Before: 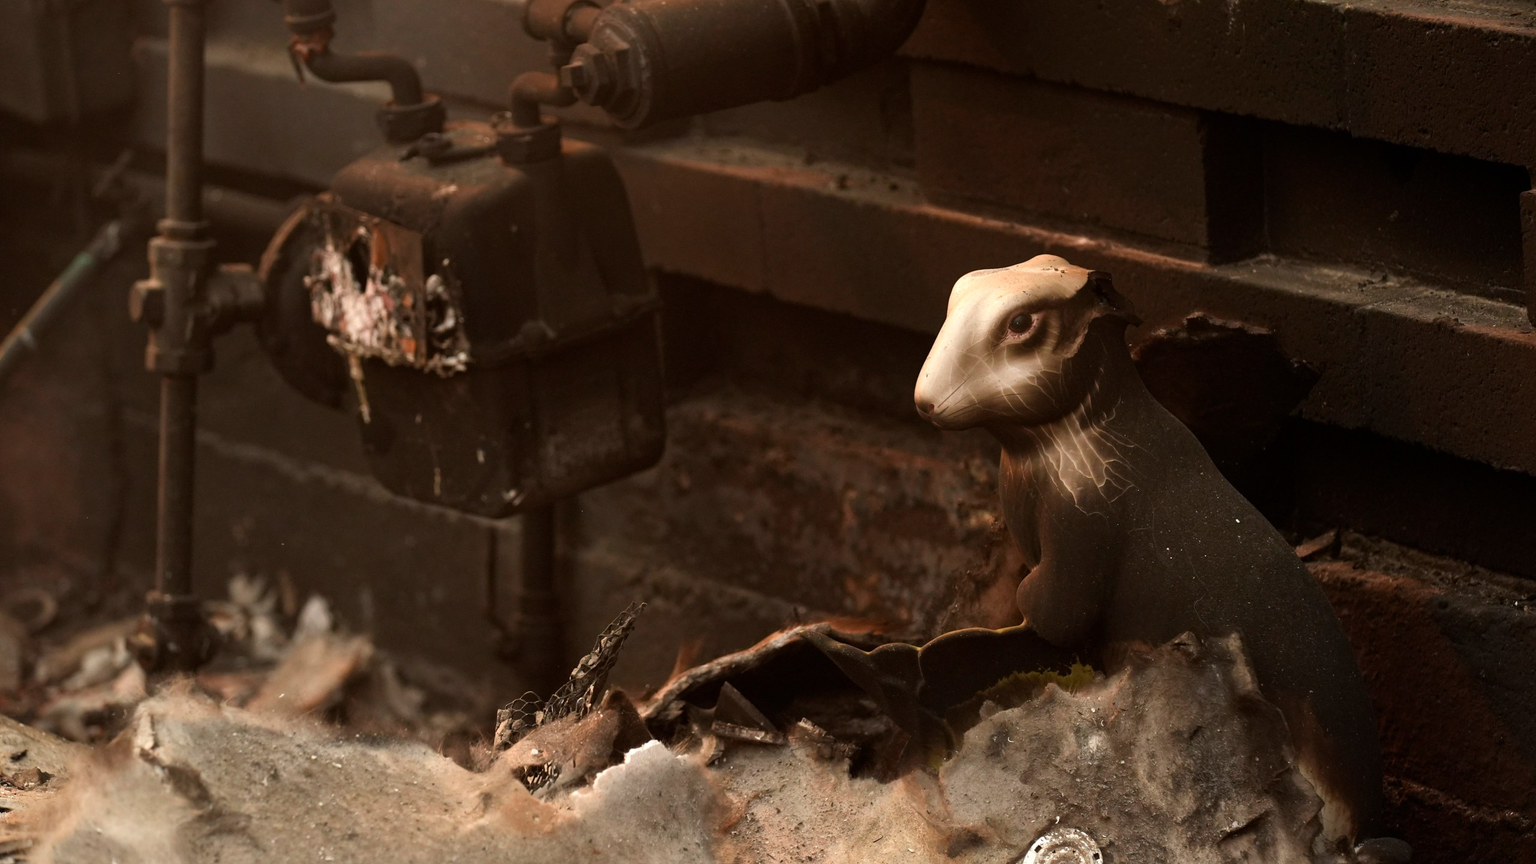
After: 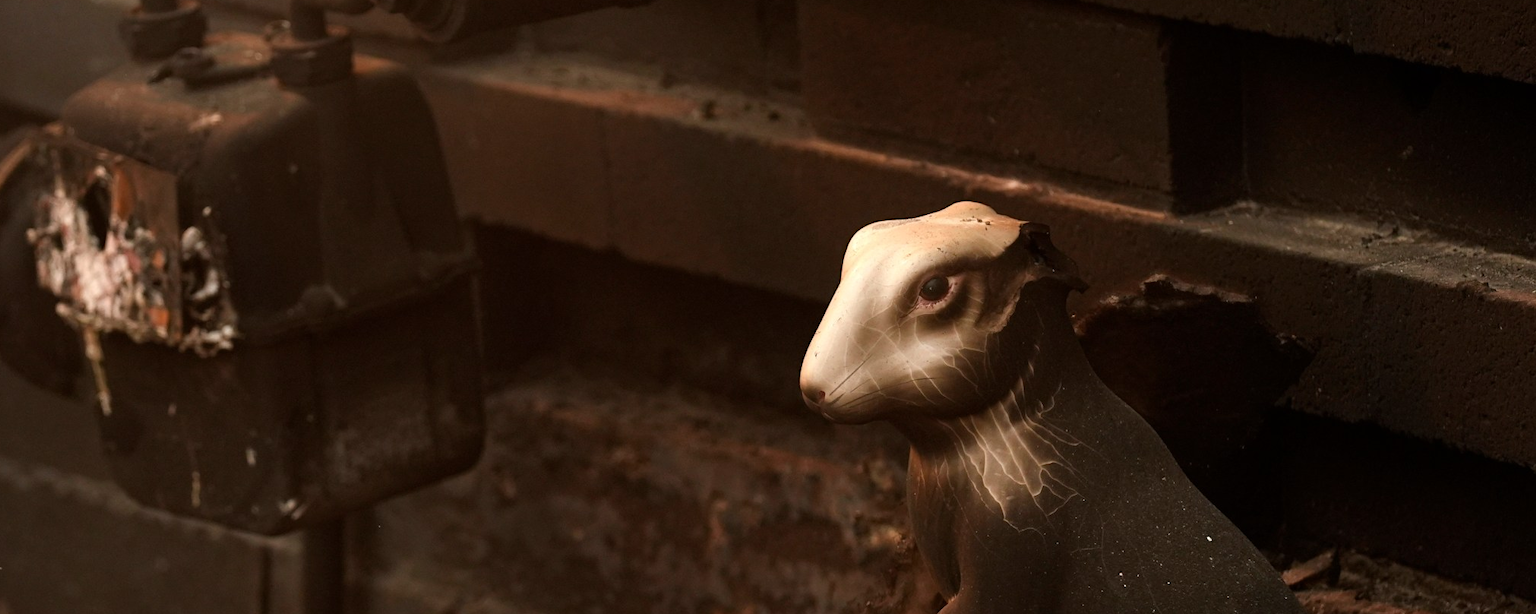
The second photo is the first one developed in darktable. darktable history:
crop: left 18.412%, top 11.087%, right 2.584%, bottom 32.719%
